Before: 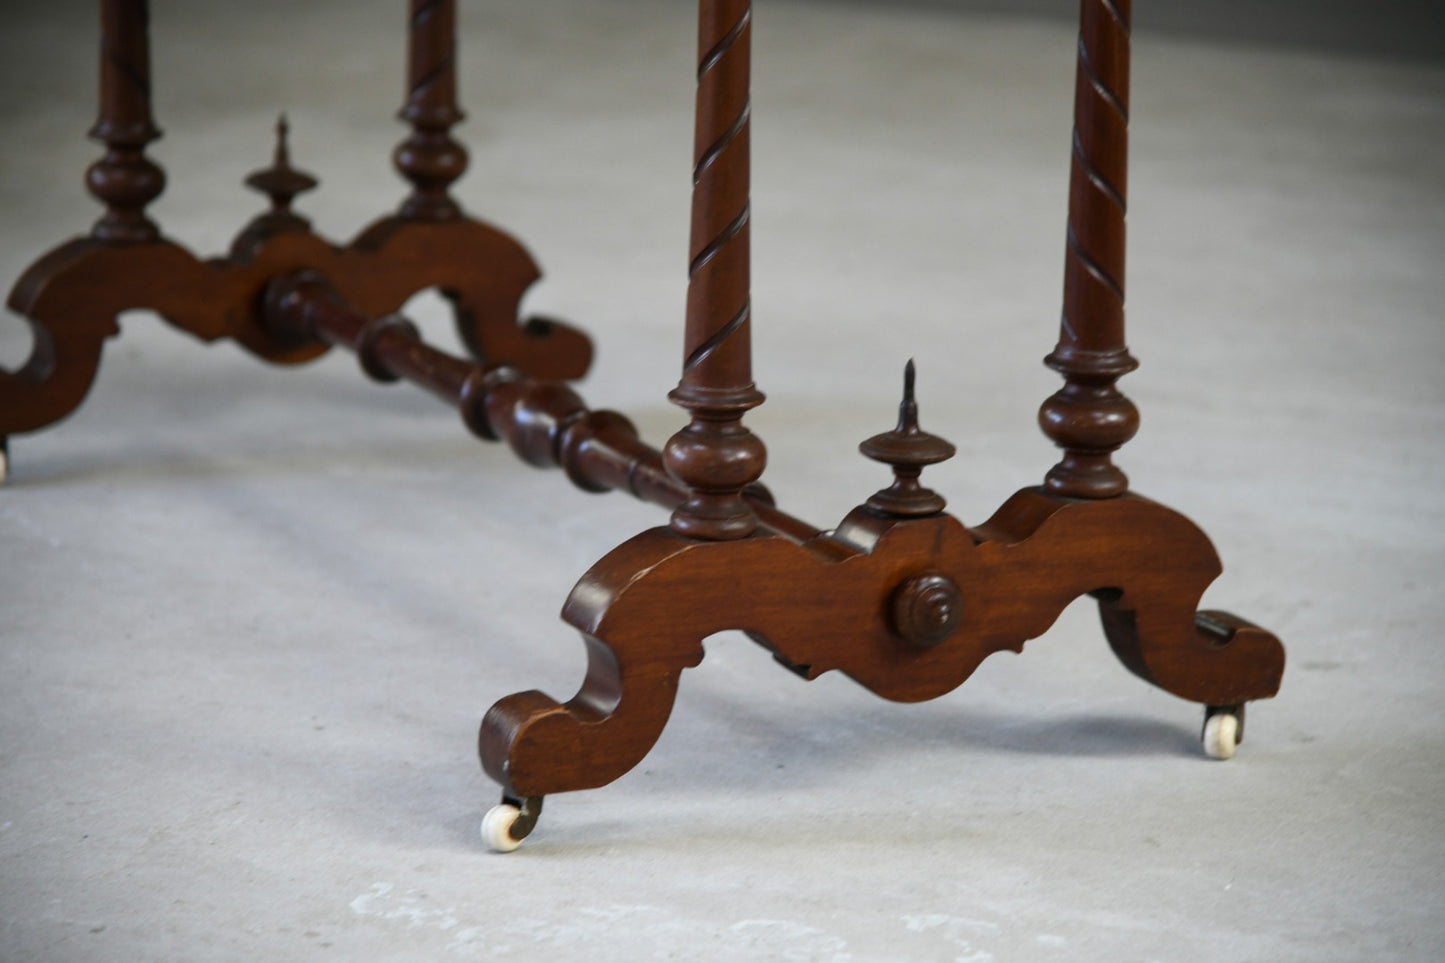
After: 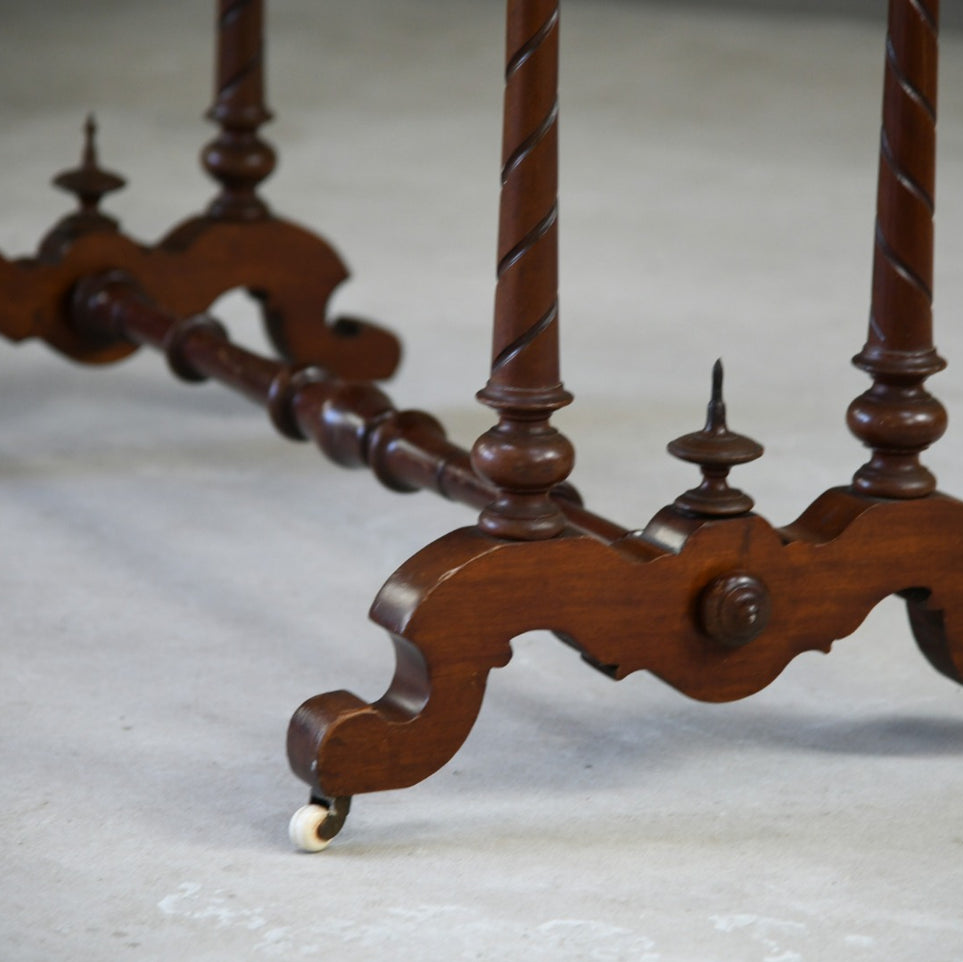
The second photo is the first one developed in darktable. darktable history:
crop and rotate: left 13.336%, right 19.995%
